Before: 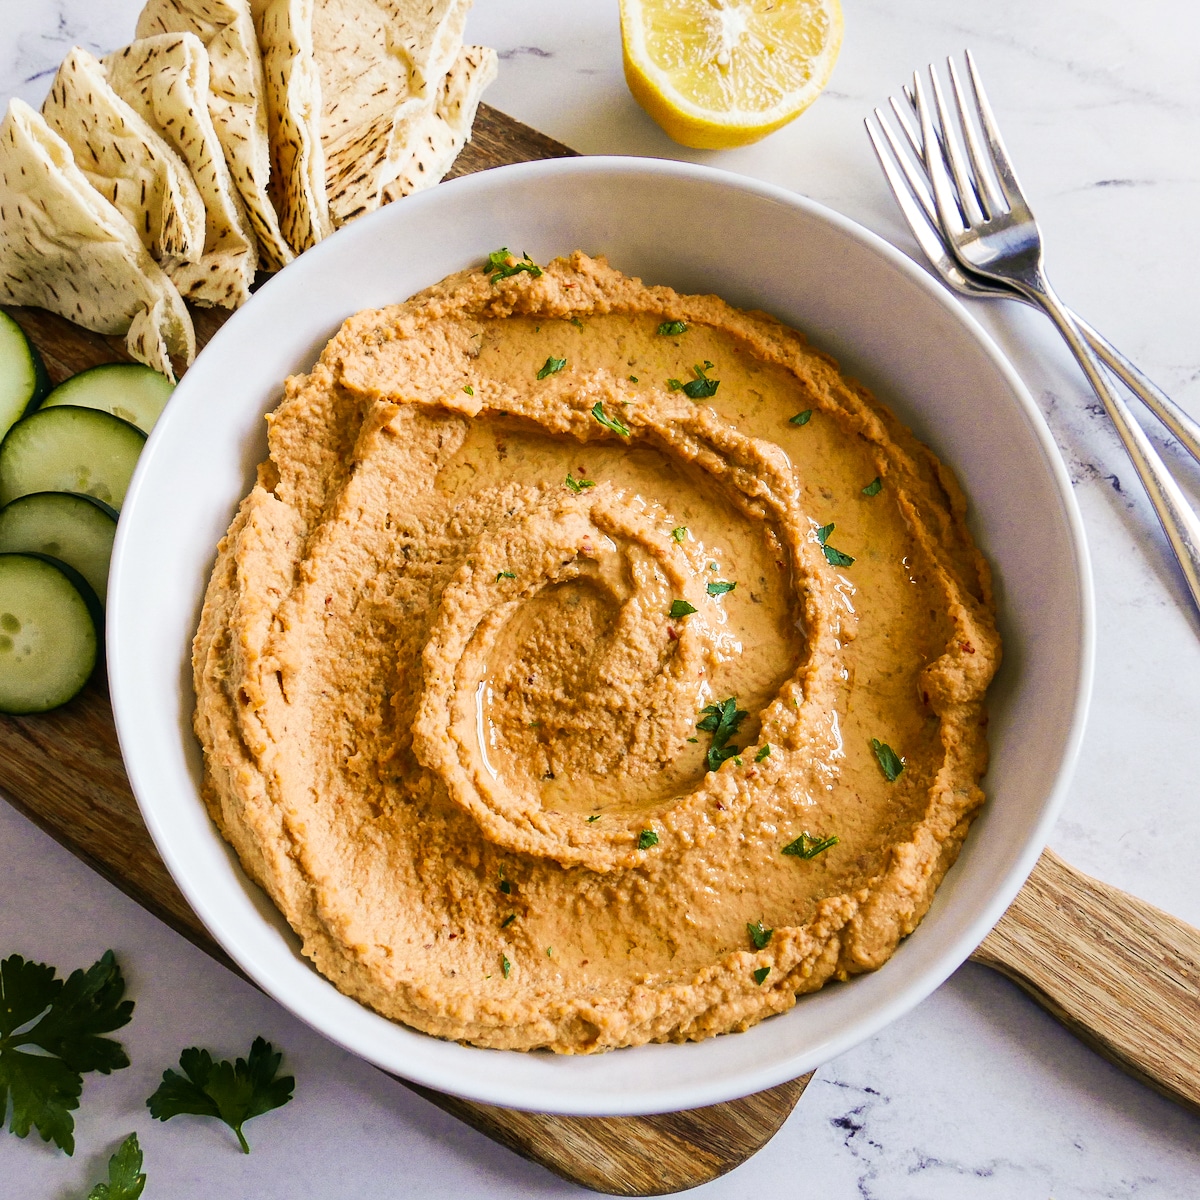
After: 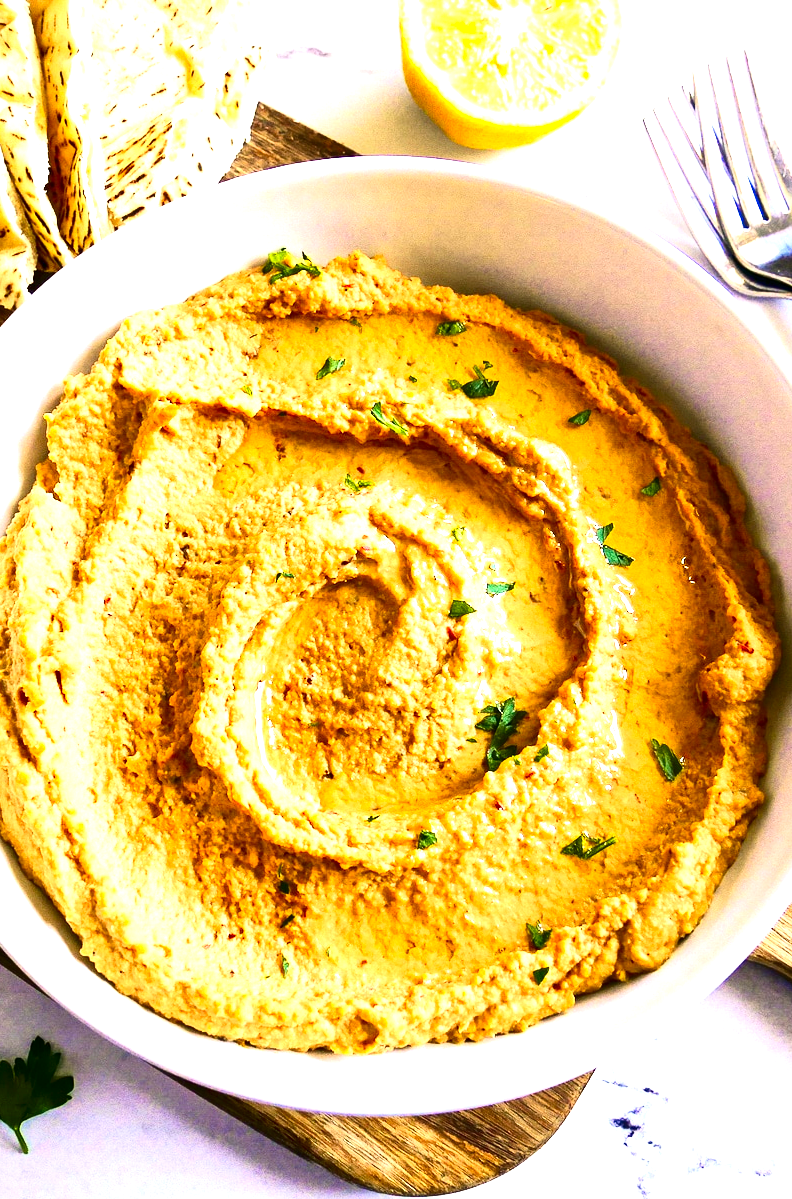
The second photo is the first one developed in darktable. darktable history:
exposure: black level correction 0, exposure 1.2 EV, compensate exposure bias true, compensate highlight preservation false
crop and rotate: left 18.442%, right 15.508%
color zones: curves: ch1 [(0.25, 0.5) (0.747, 0.71)]
contrast brightness saturation: contrast 0.21, brightness -0.11, saturation 0.21
